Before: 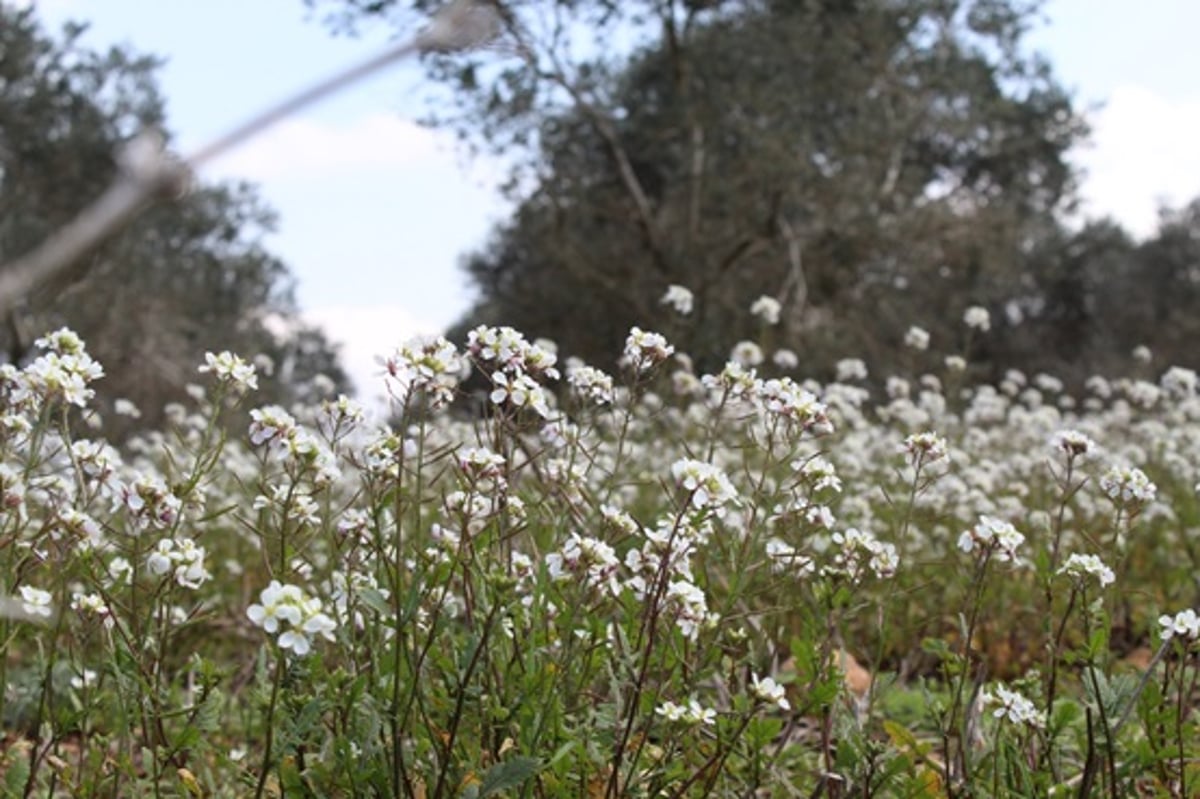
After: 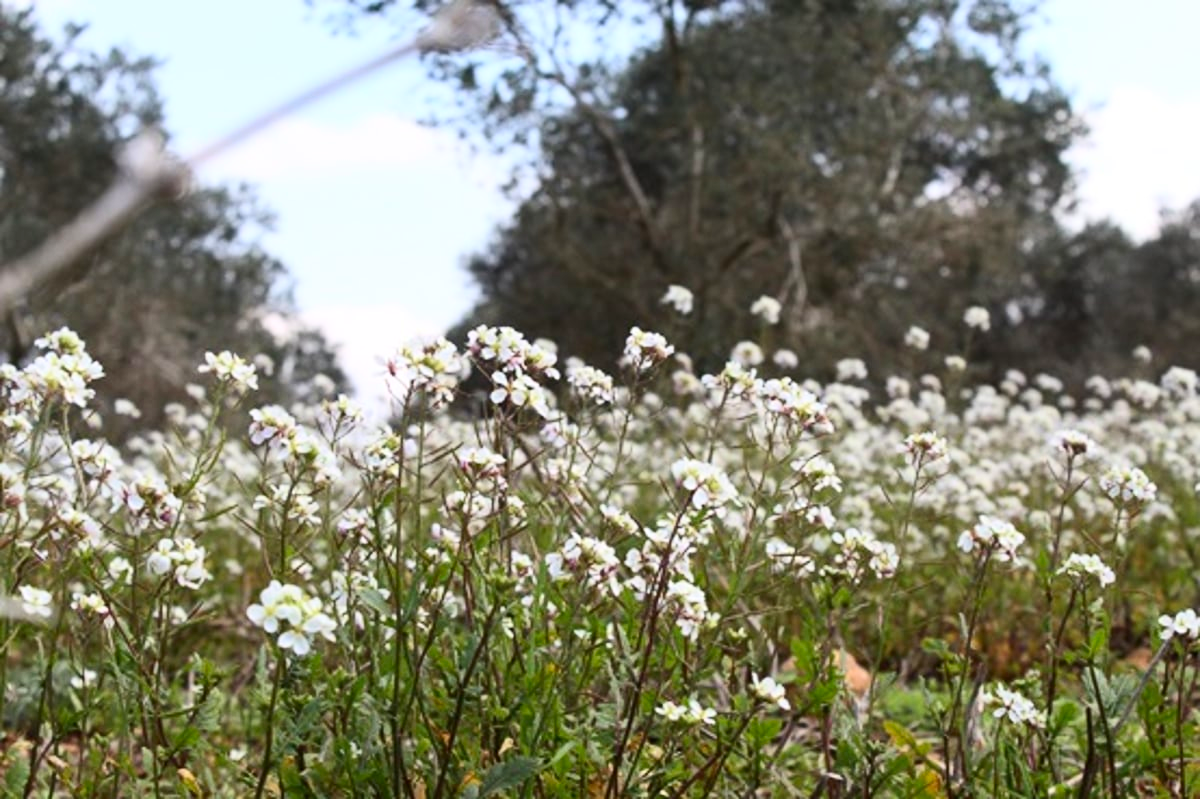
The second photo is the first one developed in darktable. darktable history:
contrast brightness saturation: contrast 0.235, brightness 0.115, saturation 0.288
